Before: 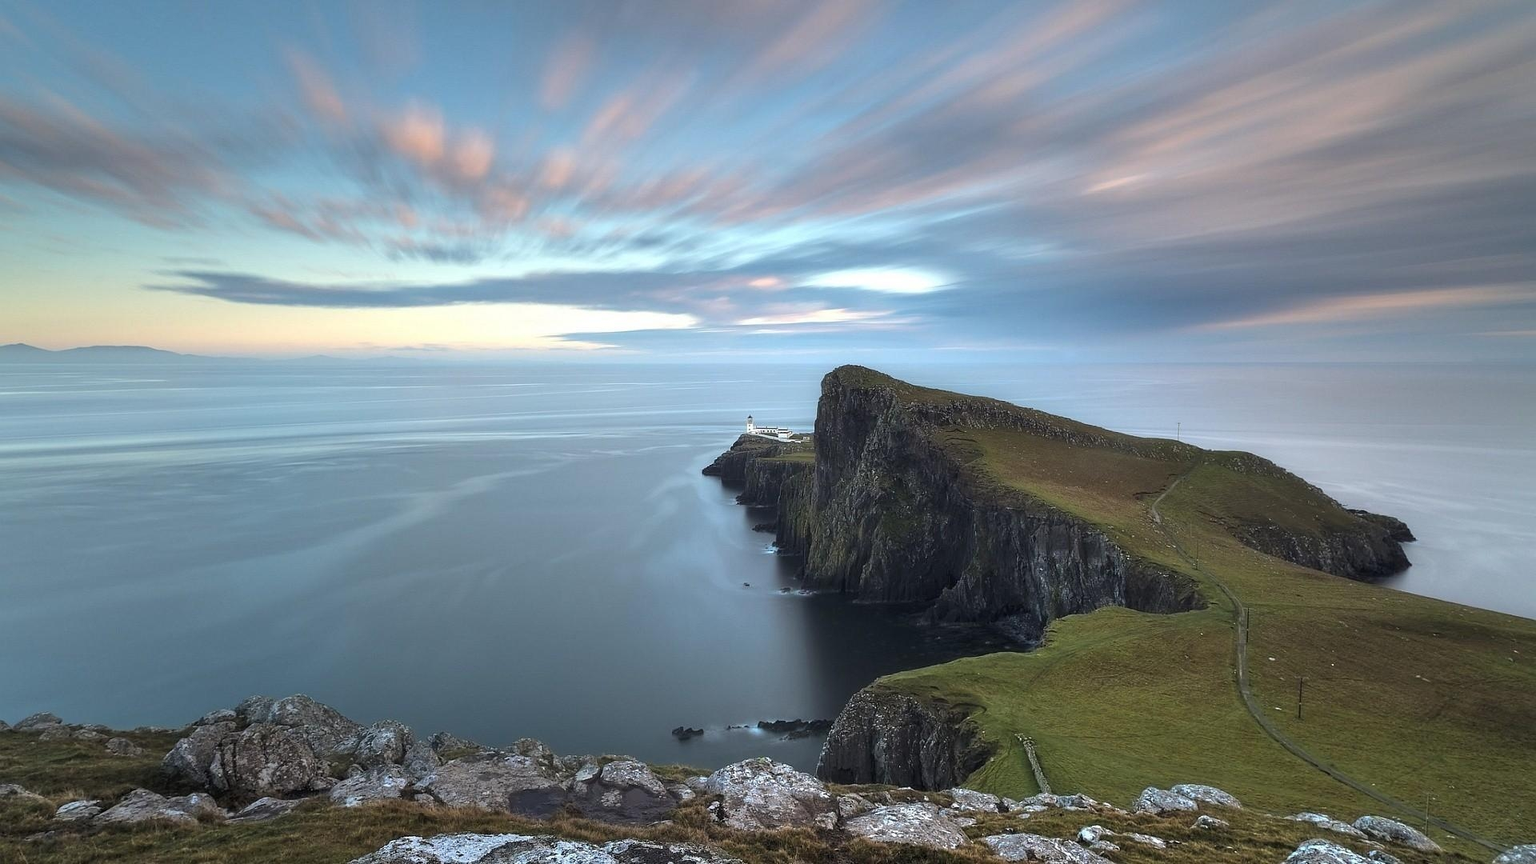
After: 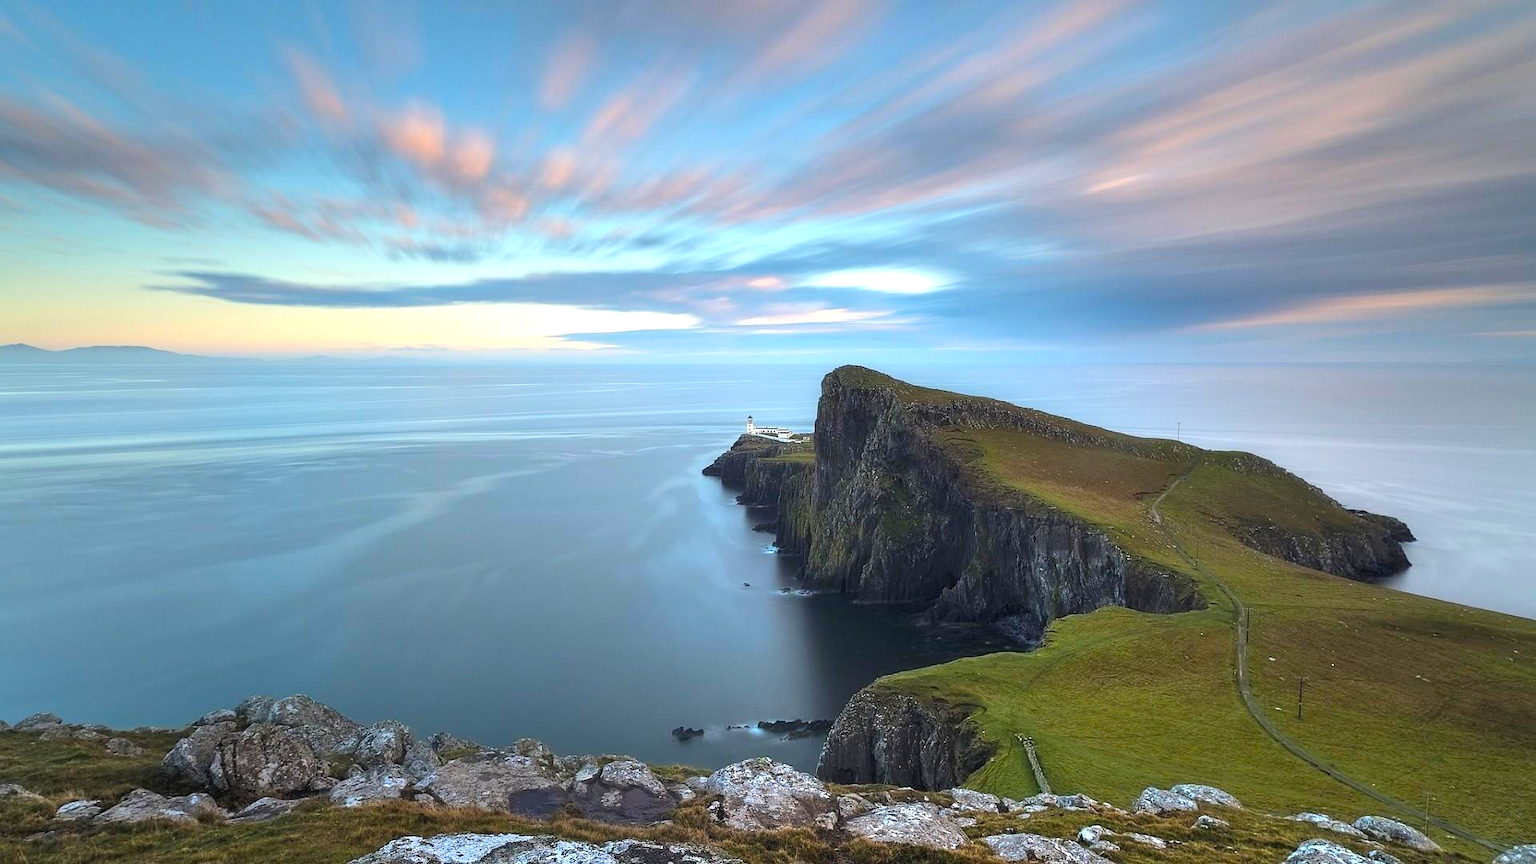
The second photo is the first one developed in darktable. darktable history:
contrast brightness saturation: contrast 0.075, brightness 0.071, saturation 0.176
color balance rgb: highlights gain › luminance 14.696%, linear chroma grading › shadows 16.215%, perceptual saturation grading › global saturation 15.11%
